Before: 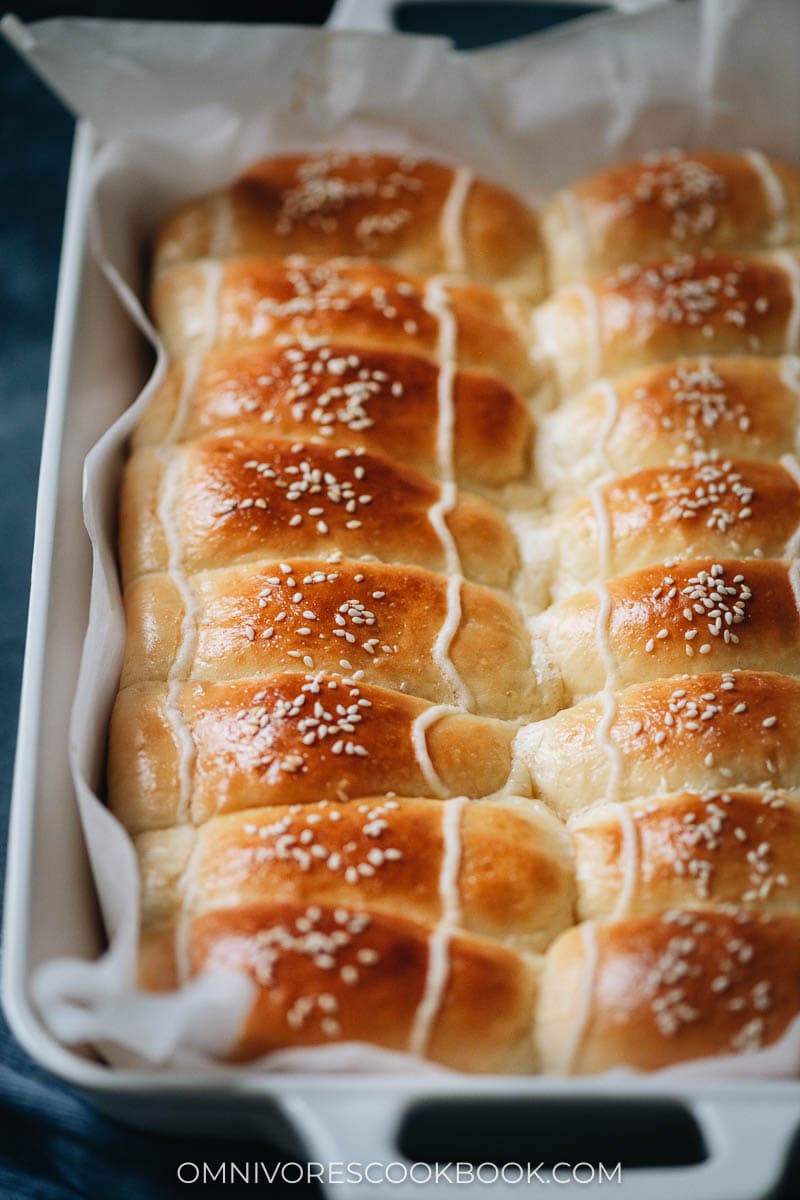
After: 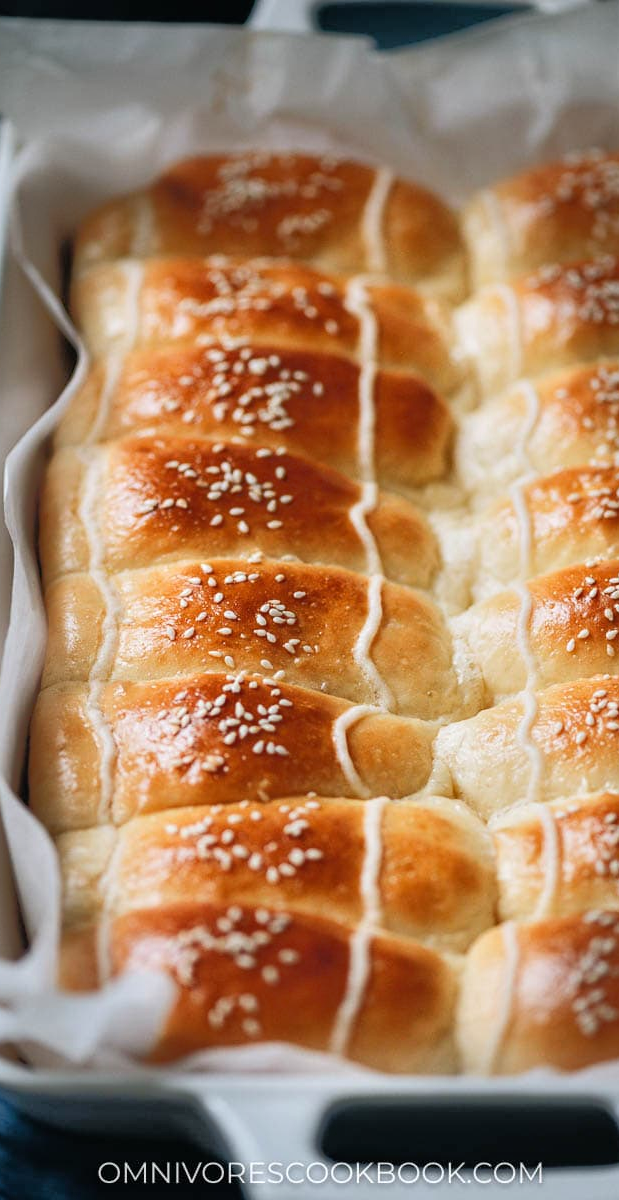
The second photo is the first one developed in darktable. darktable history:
crop: left 9.88%, right 12.664%
tone equalizer: -8 EV -0.528 EV, -7 EV -0.319 EV, -6 EV -0.083 EV, -5 EV 0.413 EV, -4 EV 0.985 EV, -3 EV 0.791 EV, -2 EV -0.01 EV, -1 EV 0.14 EV, +0 EV -0.012 EV, smoothing 1
